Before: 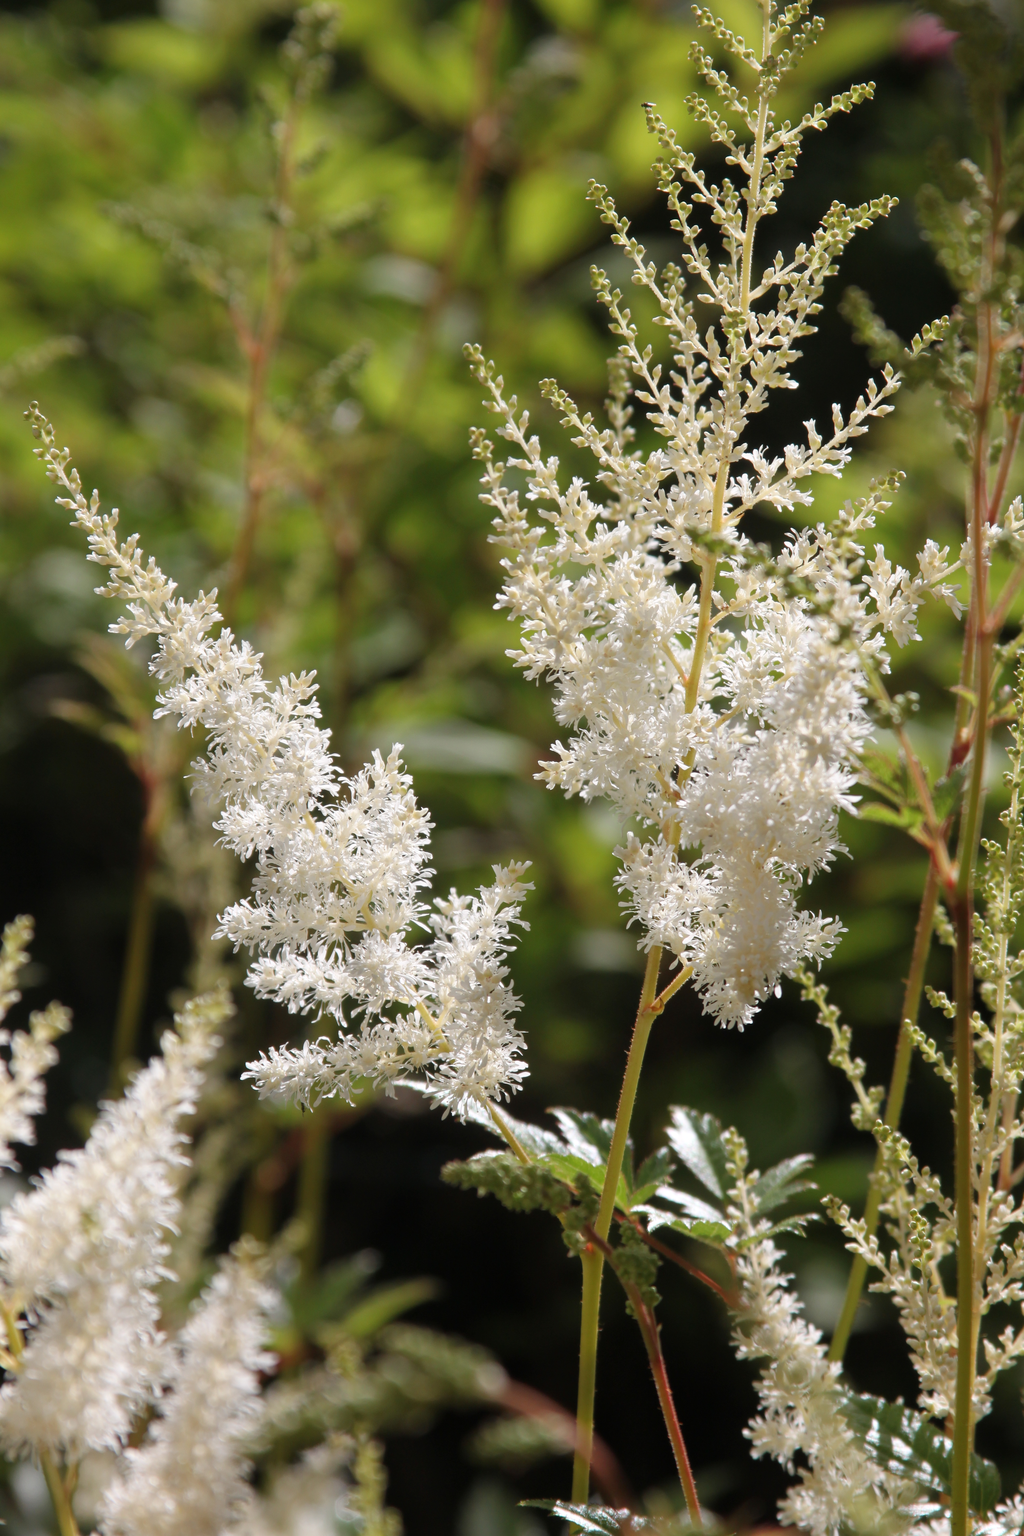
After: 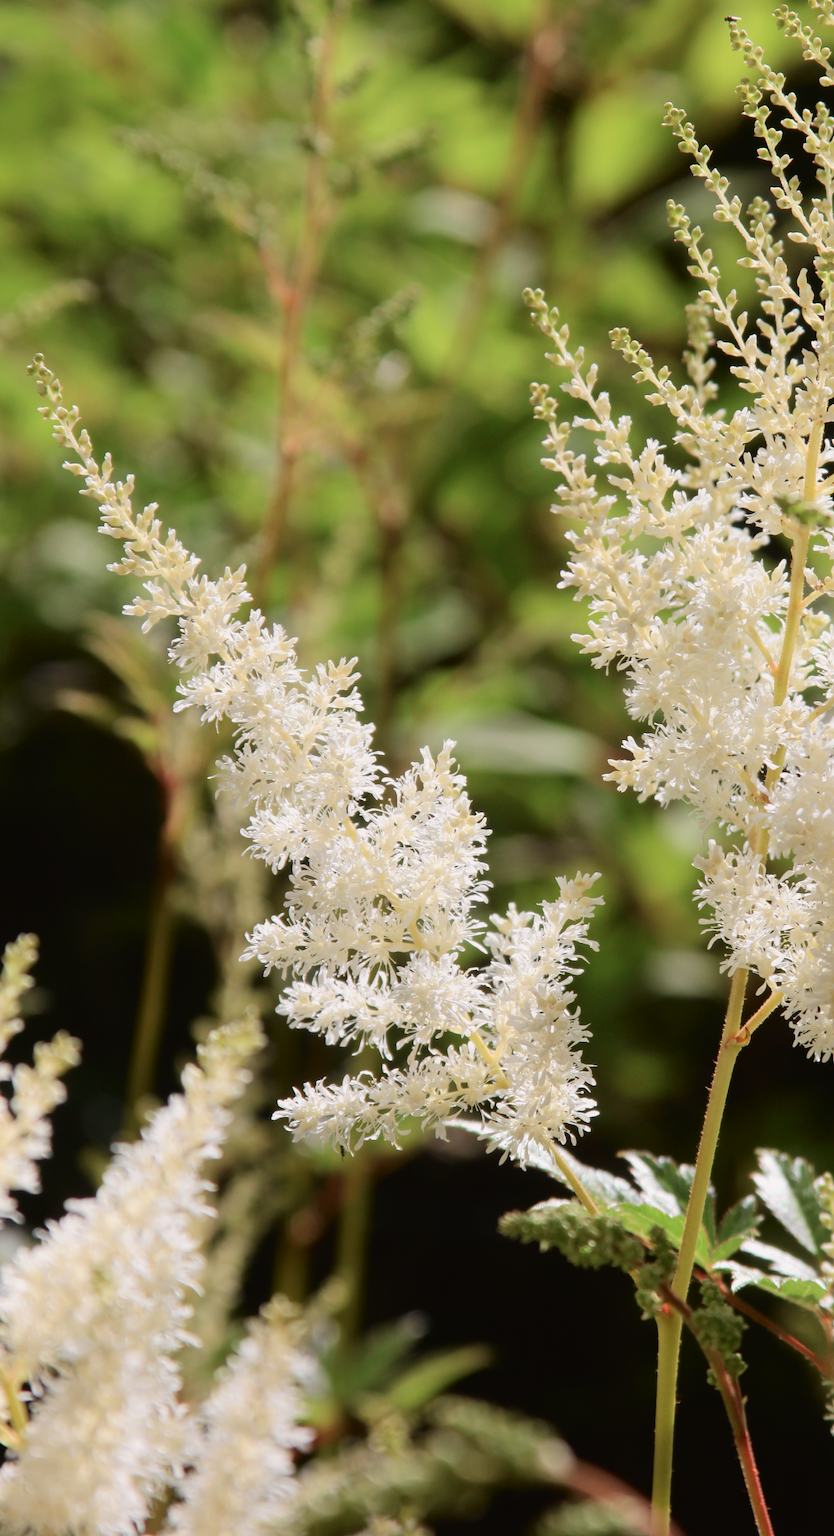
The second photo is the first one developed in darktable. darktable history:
tone curve: curves: ch0 [(0, 0.019) (0.066, 0.043) (0.189, 0.182) (0.359, 0.417) (0.485, 0.576) (0.656, 0.734) (0.851, 0.861) (0.997, 0.959)]; ch1 [(0, 0) (0.179, 0.123) (0.381, 0.36) (0.425, 0.41) (0.474, 0.472) (0.499, 0.501) (0.514, 0.517) (0.571, 0.584) (0.649, 0.677) (0.812, 0.856) (1, 1)]; ch2 [(0, 0) (0.246, 0.214) (0.421, 0.427) (0.459, 0.484) (0.5, 0.504) (0.518, 0.523) (0.529, 0.544) (0.56, 0.581) (0.617, 0.631) (0.744, 0.734) (0.867, 0.821) (0.993, 0.889)], color space Lab, independent channels, preserve colors none
crop: top 5.777%, right 27.857%, bottom 5.654%
